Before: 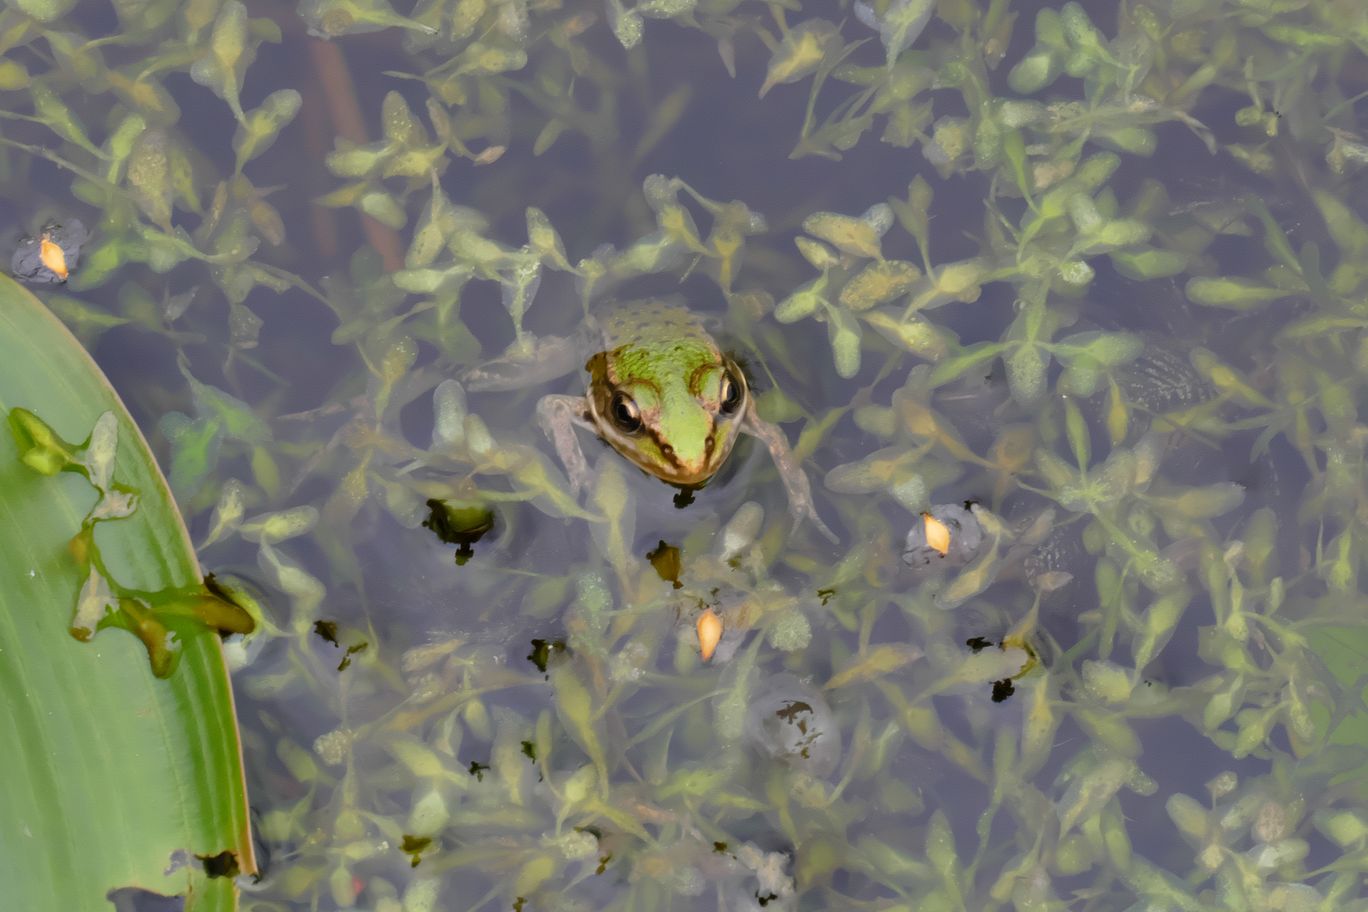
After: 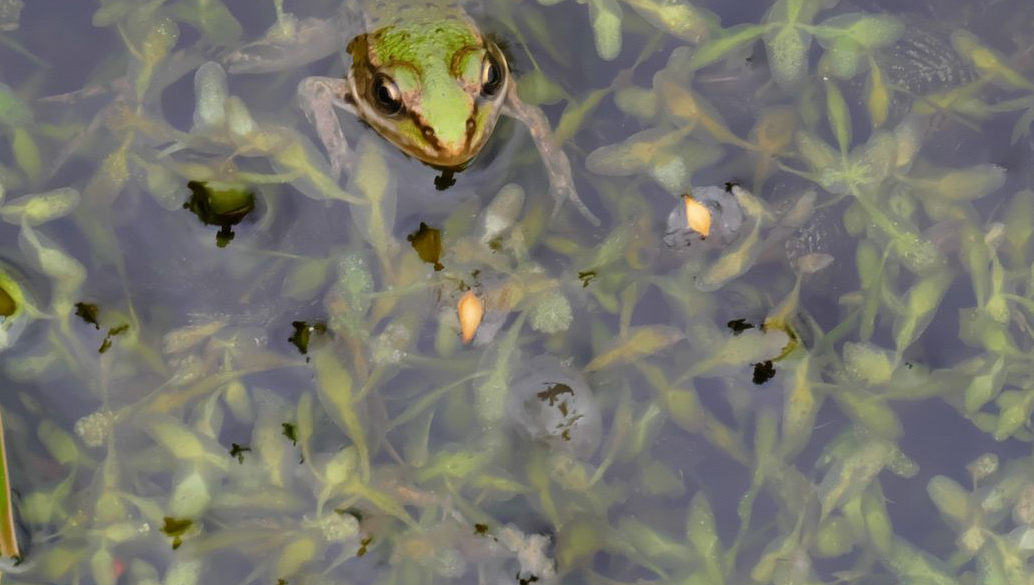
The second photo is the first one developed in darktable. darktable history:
tone equalizer: edges refinement/feathering 500, mask exposure compensation -1.57 EV, preserve details no
crop and rotate: left 17.48%, top 34.971%, right 6.882%, bottom 0.785%
